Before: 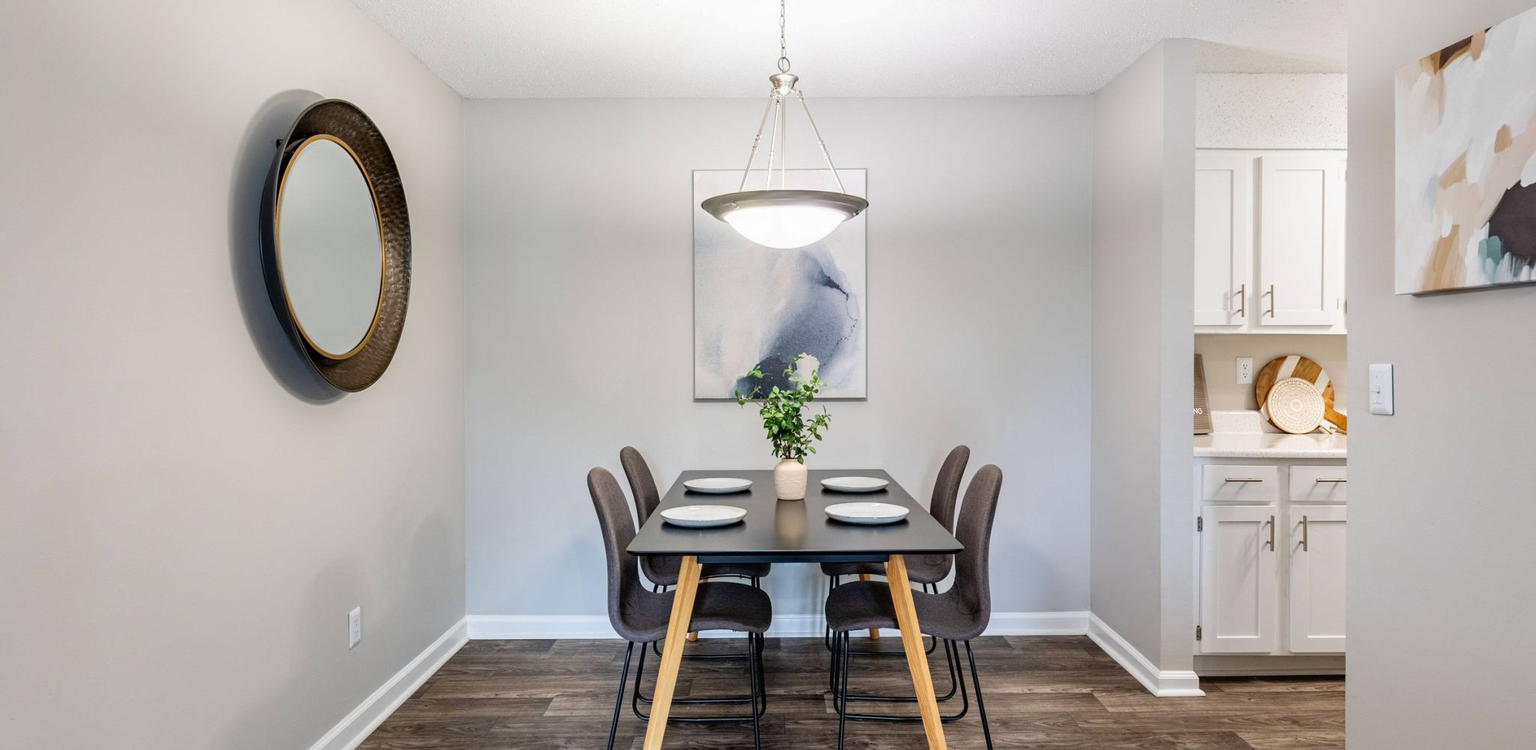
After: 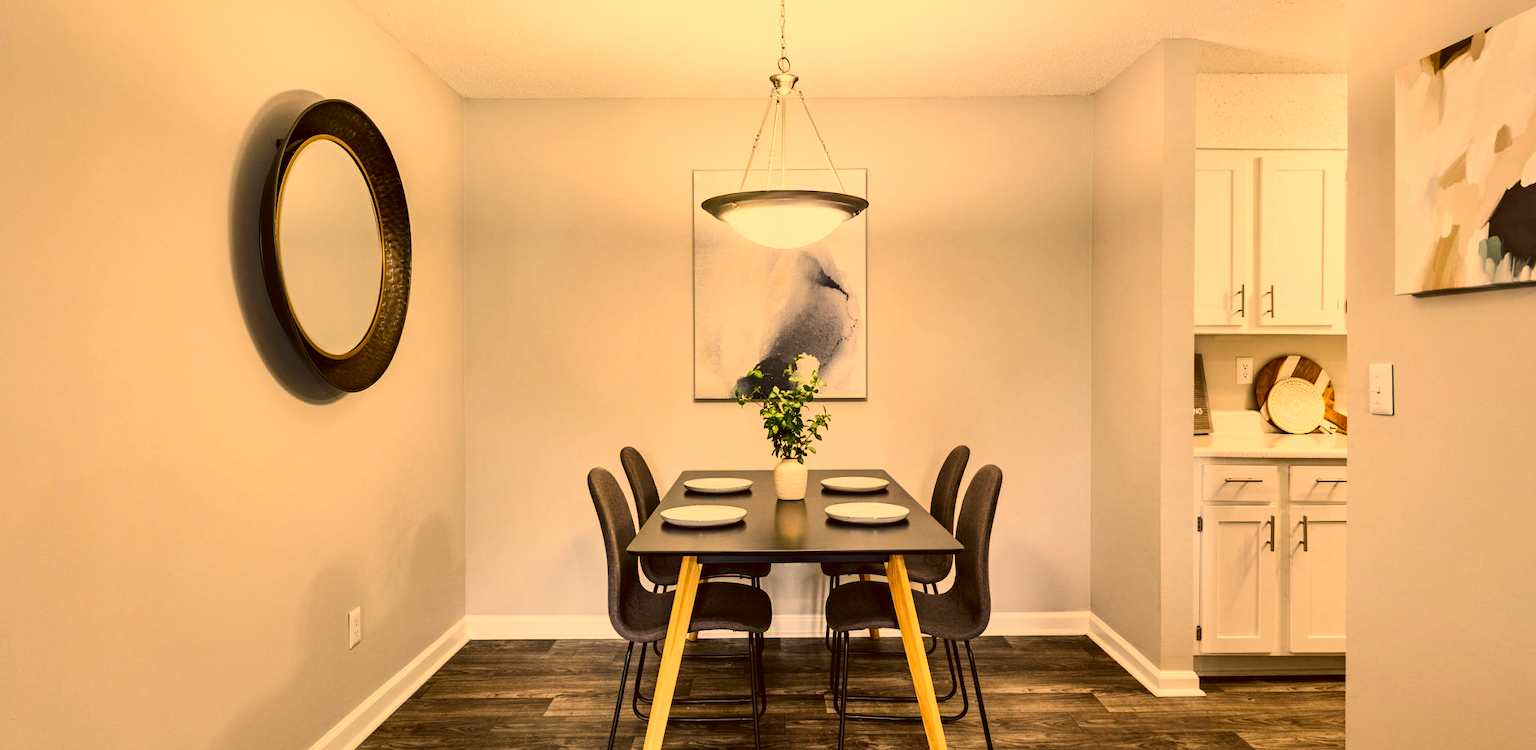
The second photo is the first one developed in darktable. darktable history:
shadows and highlights: shadows 49, highlights -41, soften with gaussian
contrast brightness saturation: contrast 0.28
color balance: lift [1.005, 1.002, 0.998, 0.998], gamma [1, 1.021, 1.02, 0.979], gain [0.923, 1.066, 1.056, 0.934]
color correction: highlights a* 17.94, highlights b* 35.39, shadows a* 1.48, shadows b* 6.42, saturation 1.01
